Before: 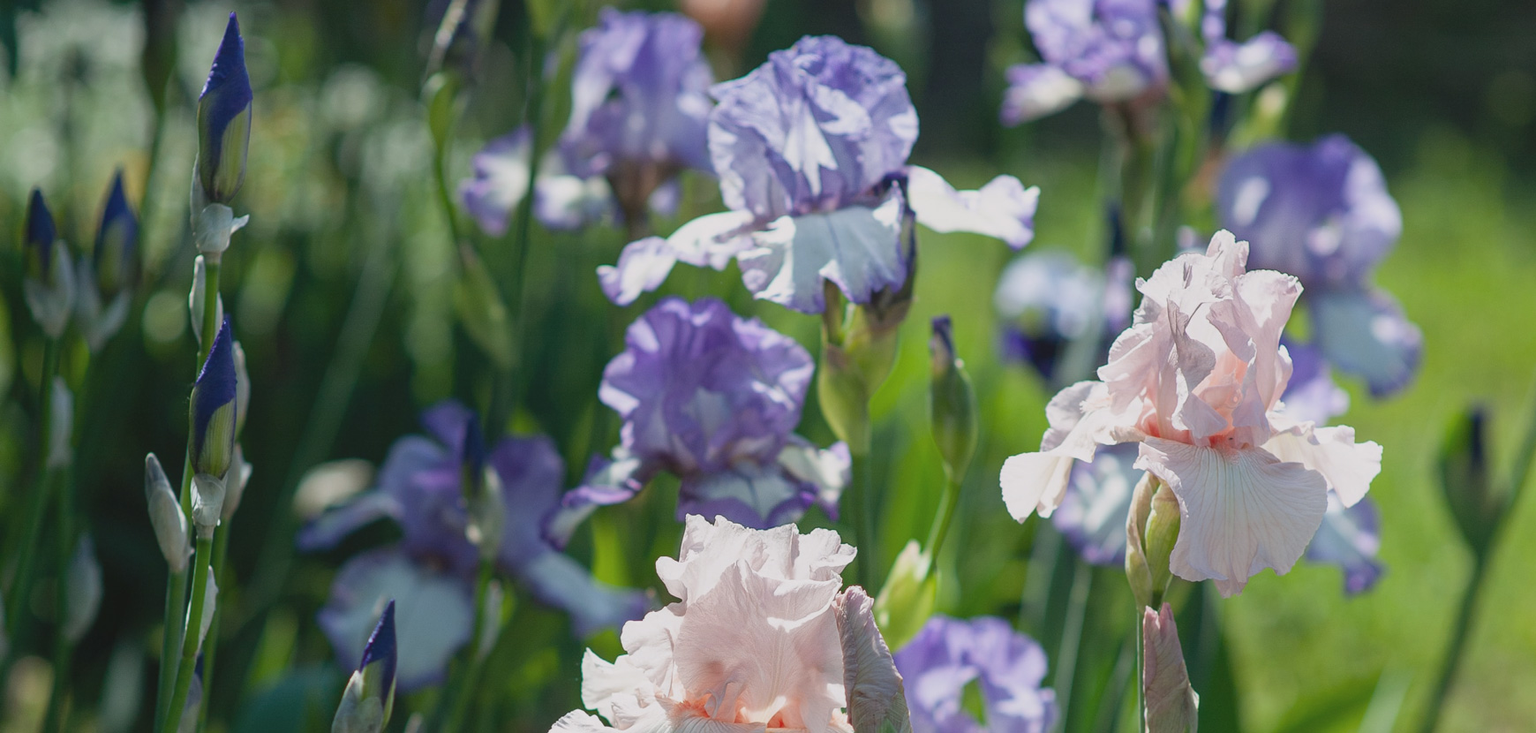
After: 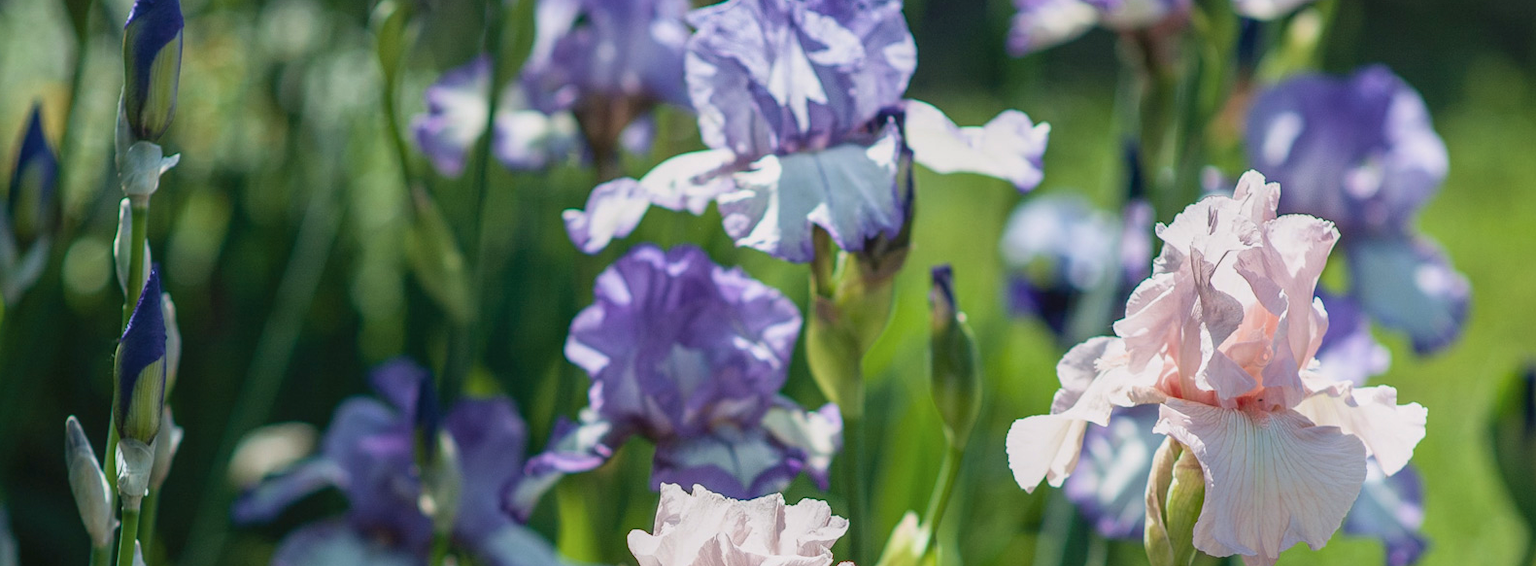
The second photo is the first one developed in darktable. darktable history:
local contrast: highlights 25%, detail 130%
velvia: on, module defaults
crop: left 5.596%, top 10.314%, right 3.534%, bottom 19.395%
